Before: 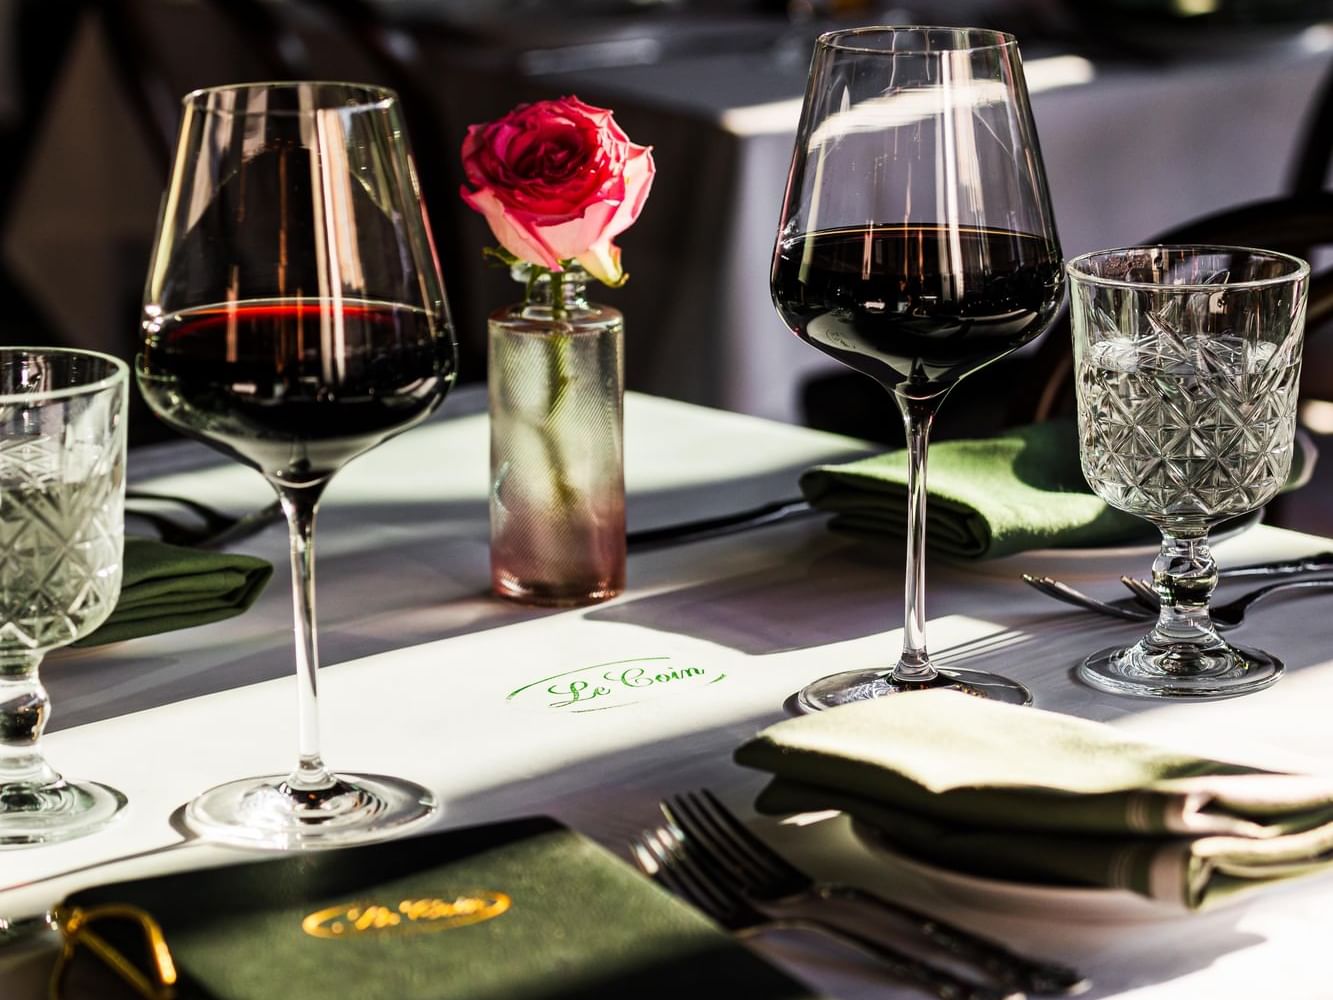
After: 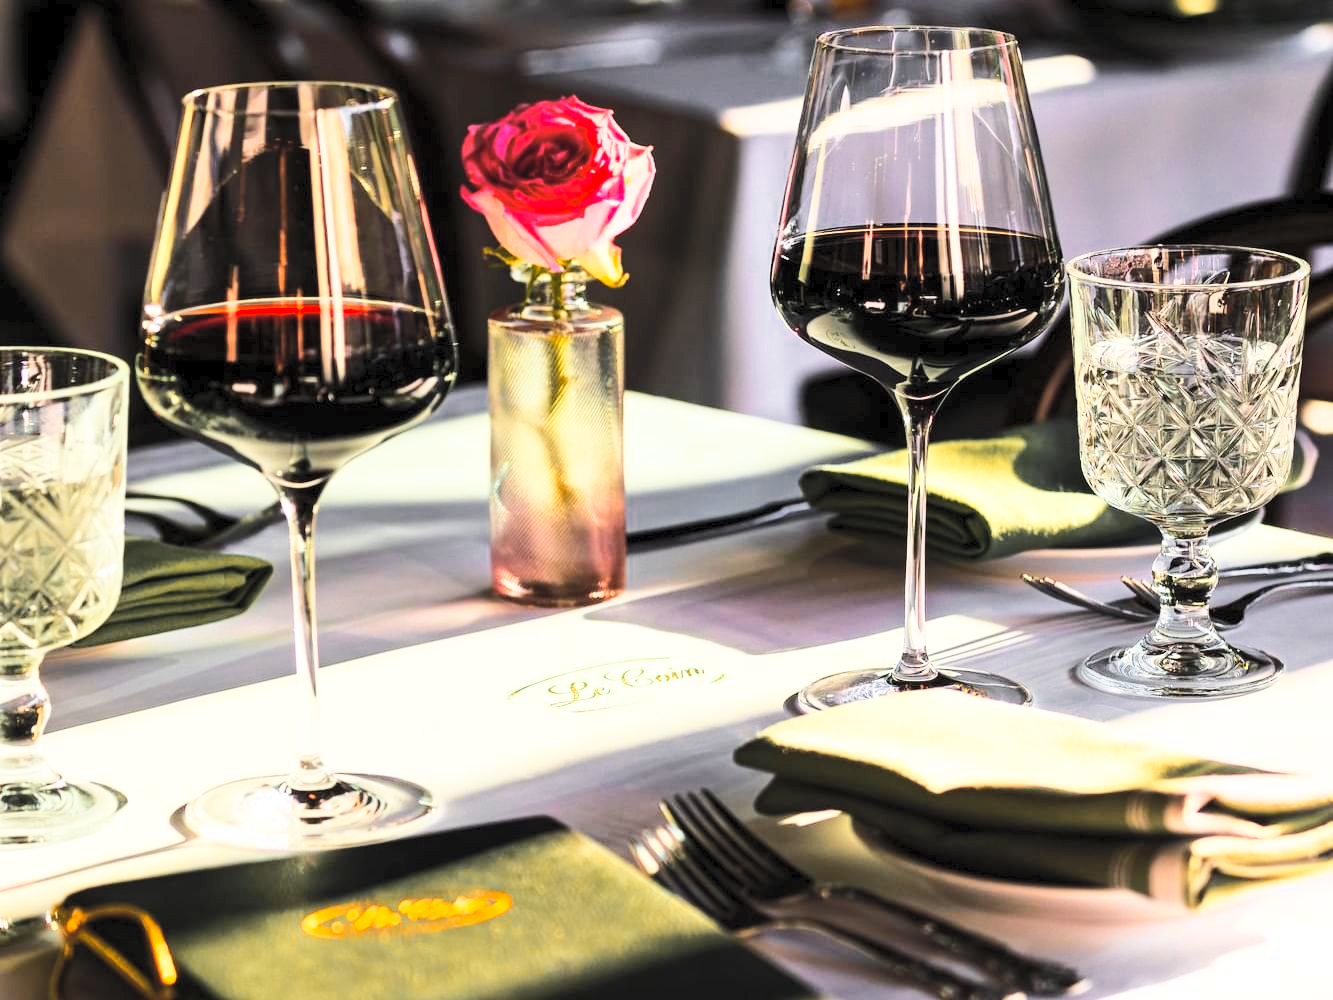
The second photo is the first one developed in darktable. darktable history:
contrast brightness saturation: brightness 0.285
color zones: curves: ch0 [(0, 0.499) (0.143, 0.5) (0.286, 0.5) (0.429, 0.476) (0.571, 0.284) (0.714, 0.243) (0.857, 0.449) (1, 0.499)]; ch1 [(0, 0.532) (0.143, 0.645) (0.286, 0.696) (0.429, 0.211) (0.571, 0.504) (0.714, 0.493) (0.857, 0.495) (1, 0.532)]; ch2 [(0, 0.5) (0.143, 0.5) (0.286, 0.427) (0.429, 0.324) (0.571, 0.5) (0.714, 0.5) (0.857, 0.5) (1, 0.5)]
base curve: curves: ch0 [(0, 0) (0.032, 0.037) (0.105, 0.228) (0.435, 0.76) (0.856, 0.983) (1, 1)]
